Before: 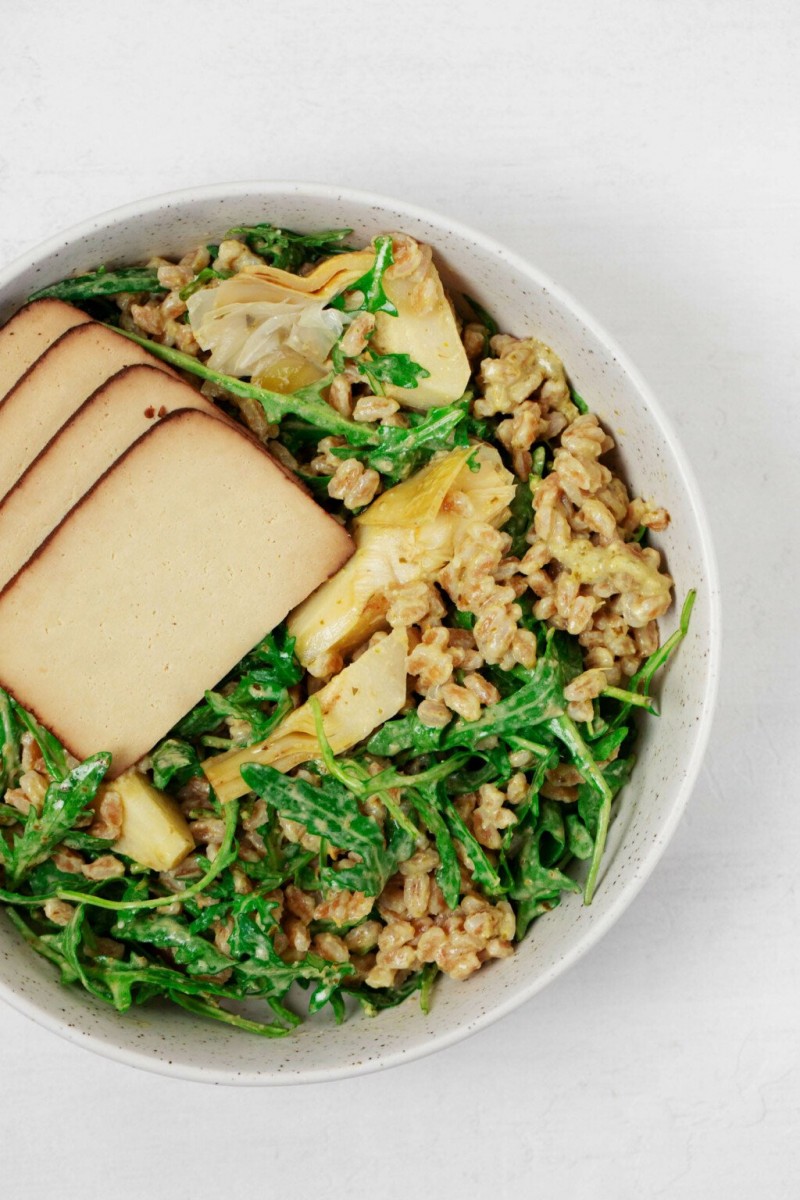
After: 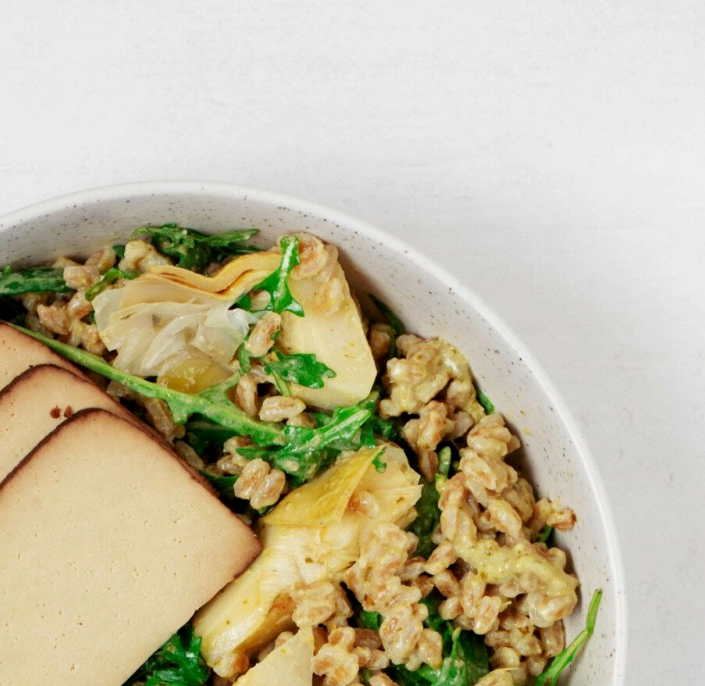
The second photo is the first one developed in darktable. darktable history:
crop and rotate: left 11.812%, bottom 42.776%
exposure: black level correction 0.002, compensate highlight preservation false
